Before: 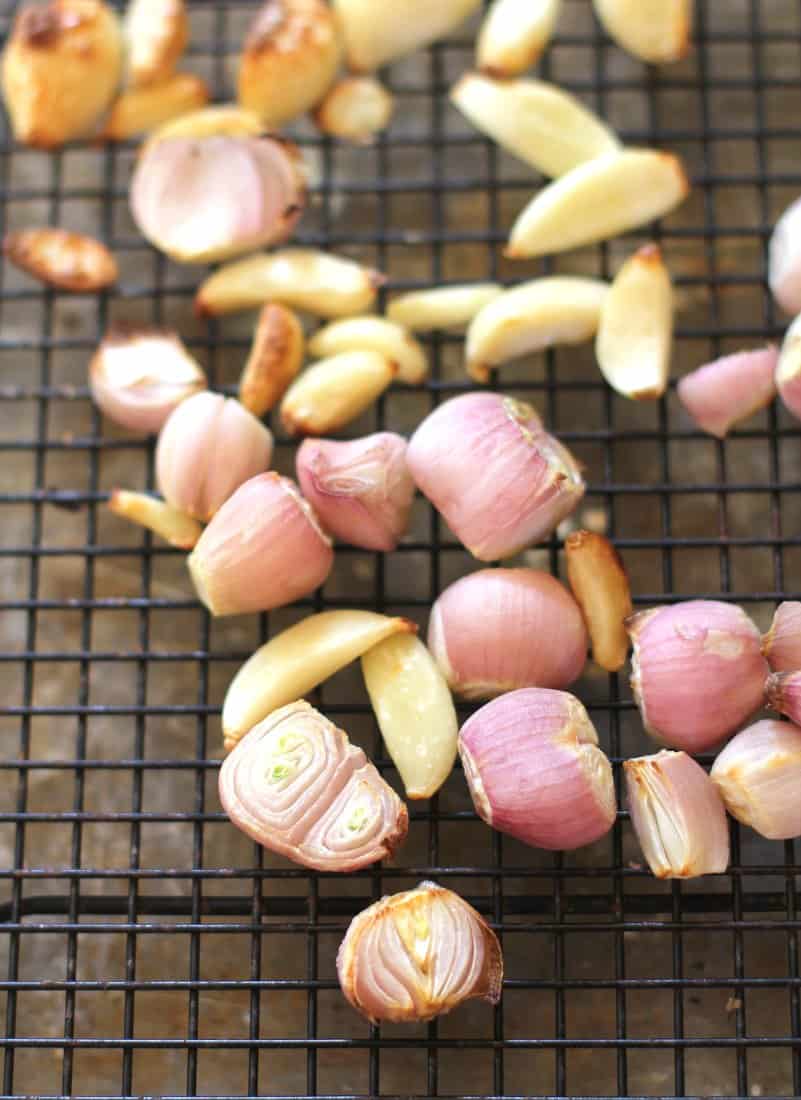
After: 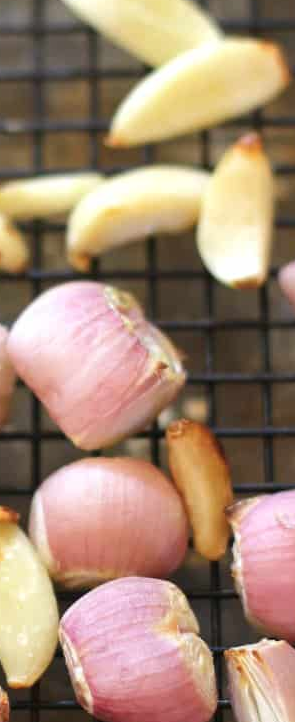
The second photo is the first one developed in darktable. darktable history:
crop and rotate: left 49.936%, top 10.094%, right 13.136%, bottom 24.256%
shadows and highlights: soften with gaussian
